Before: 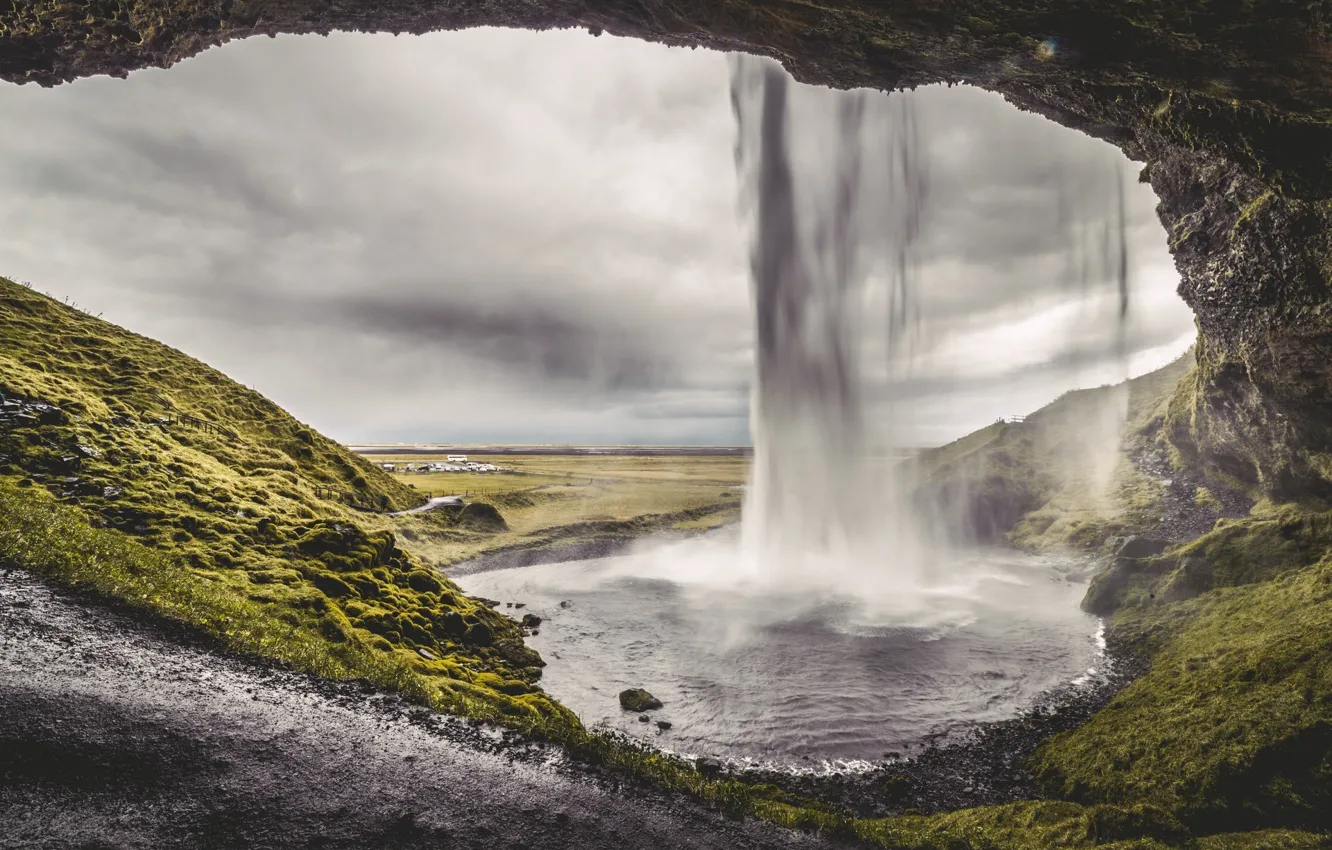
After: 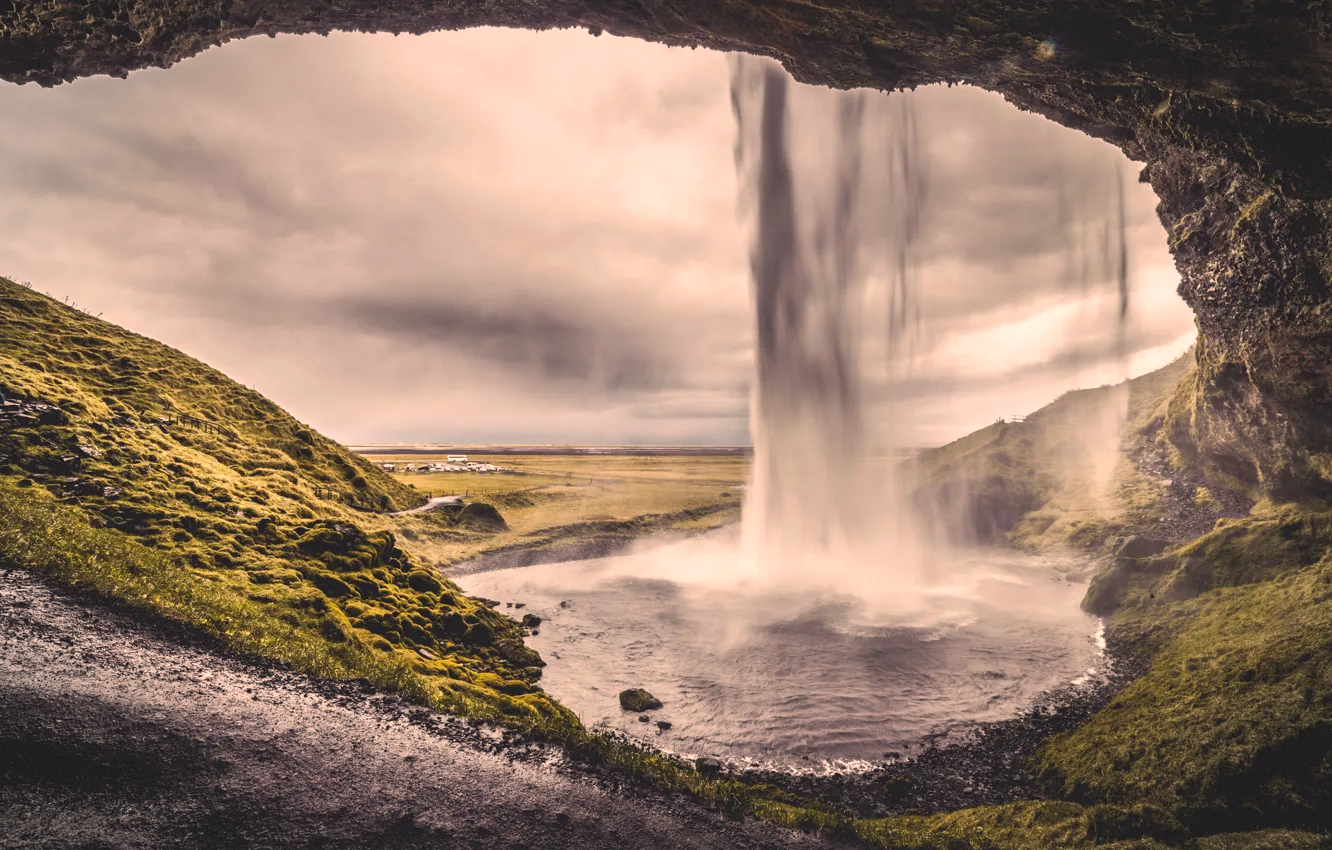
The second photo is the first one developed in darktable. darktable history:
vignetting: fall-off start 91%, fall-off radius 39.39%, brightness -0.182, saturation -0.3, width/height ratio 1.219, shape 1.3, dithering 8-bit output, unbound false
white balance: red 1.127, blue 0.943
color balance rgb: shadows lift › hue 87.51°, highlights gain › chroma 1.62%, highlights gain › hue 55.1°, global offset › chroma 0.06%, global offset › hue 253.66°, linear chroma grading › global chroma 0.5%
